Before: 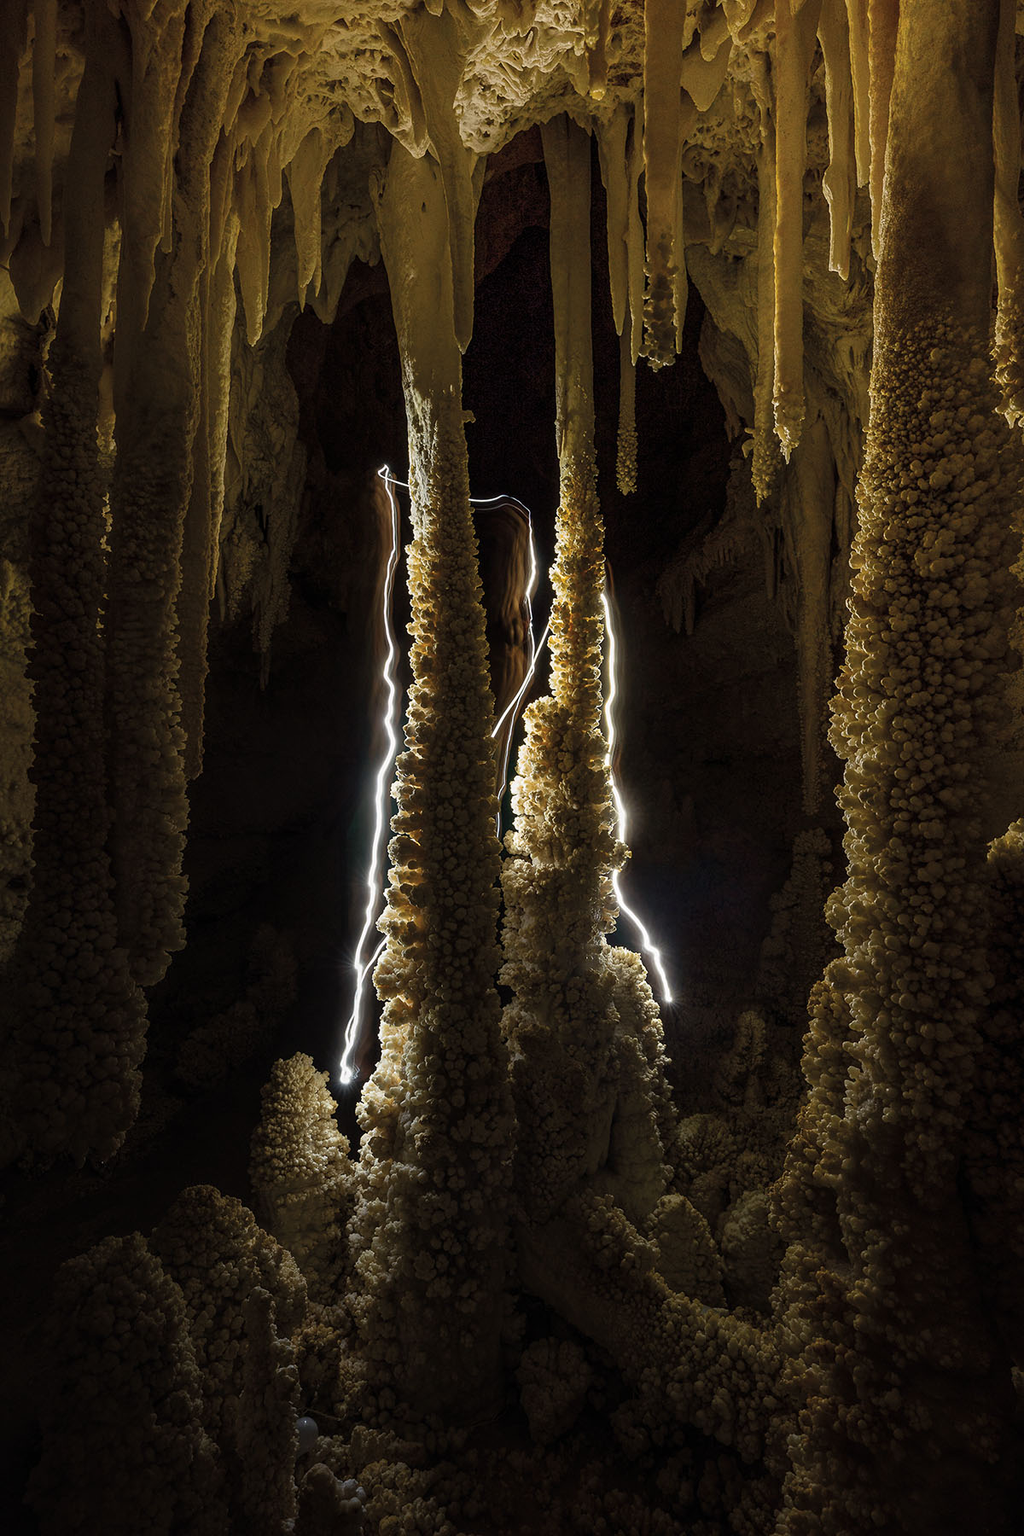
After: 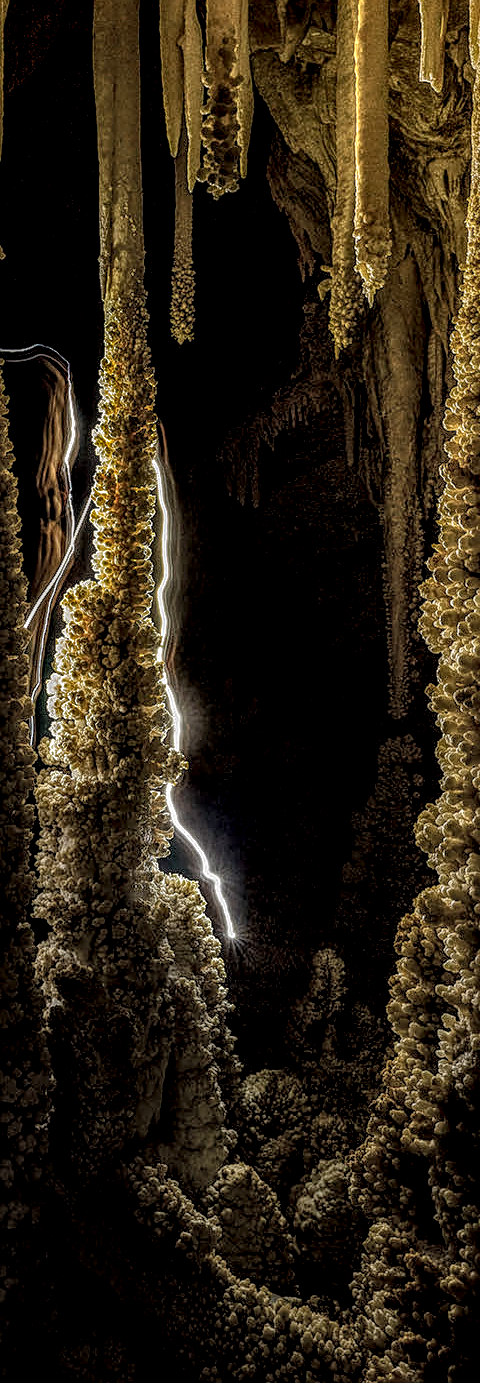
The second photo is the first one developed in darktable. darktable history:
color balance rgb: global offset › luminance -0.497%, linear chroma grading › global chroma 3.623%, perceptual saturation grading › global saturation 0.173%
sharpen: on, module defaults
local contrast: highlights 1%, shadows 3%, detail 300%, midtone range 0.294
crop: left 46.011%, top 13.147%, right 13.93%, bottom 9.978%
